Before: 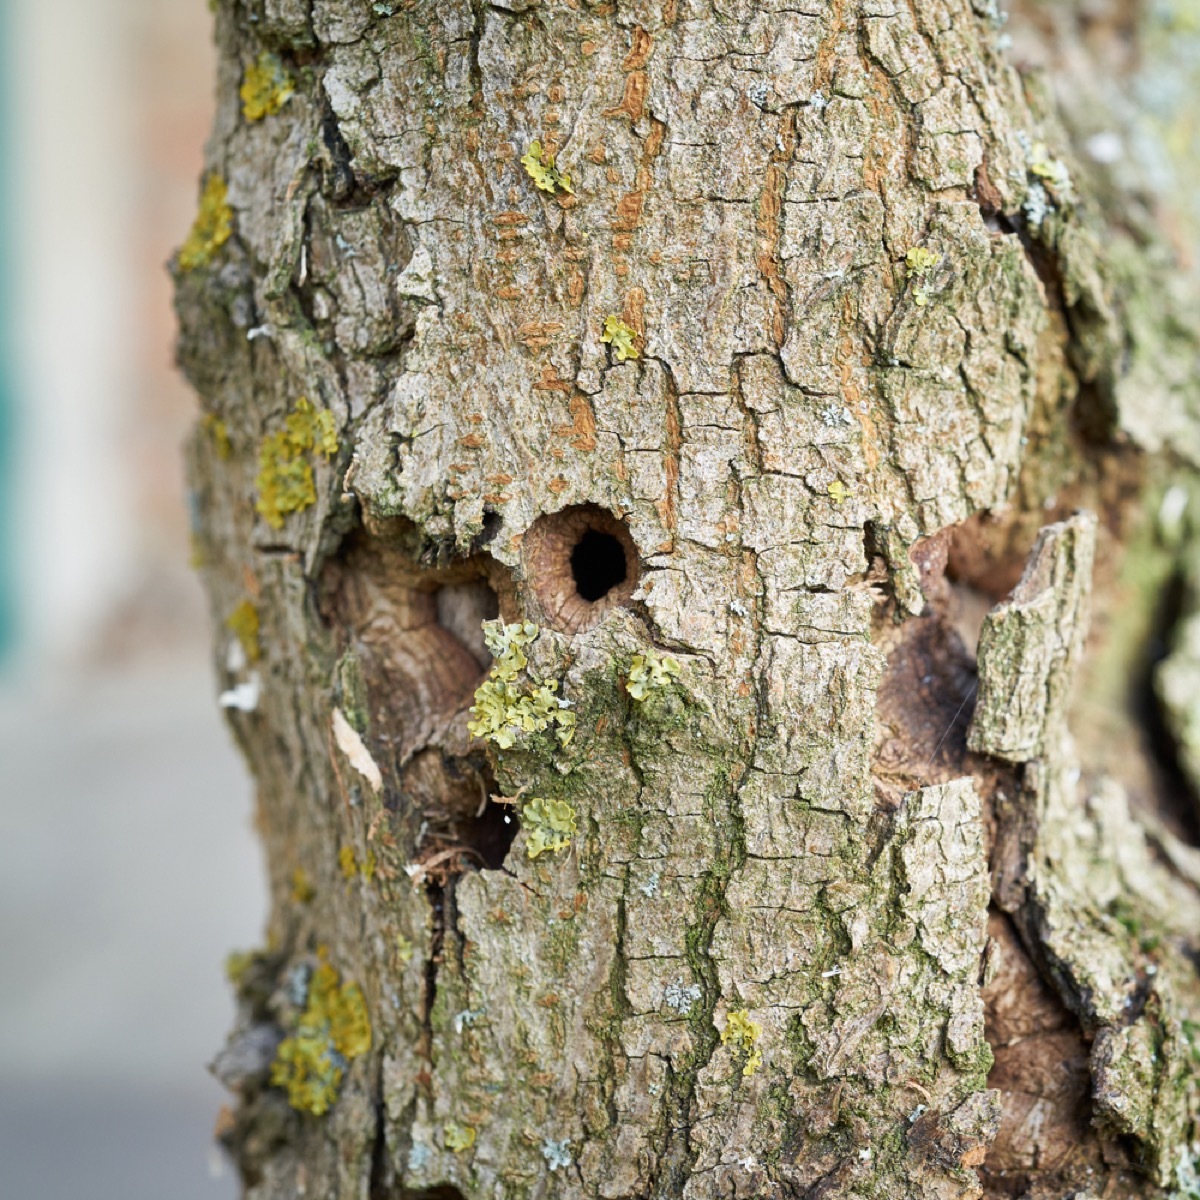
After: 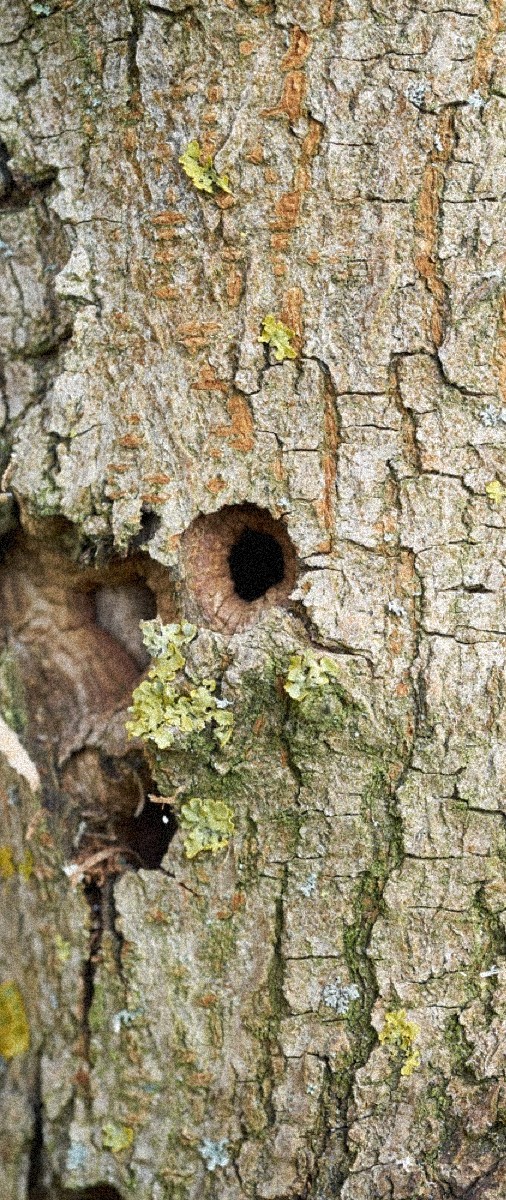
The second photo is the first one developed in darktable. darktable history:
grain: coarseness 46.9 ISO, strength 50.21%, mid-tones bias 0%
crop: left 28.583%, right 29.231%
